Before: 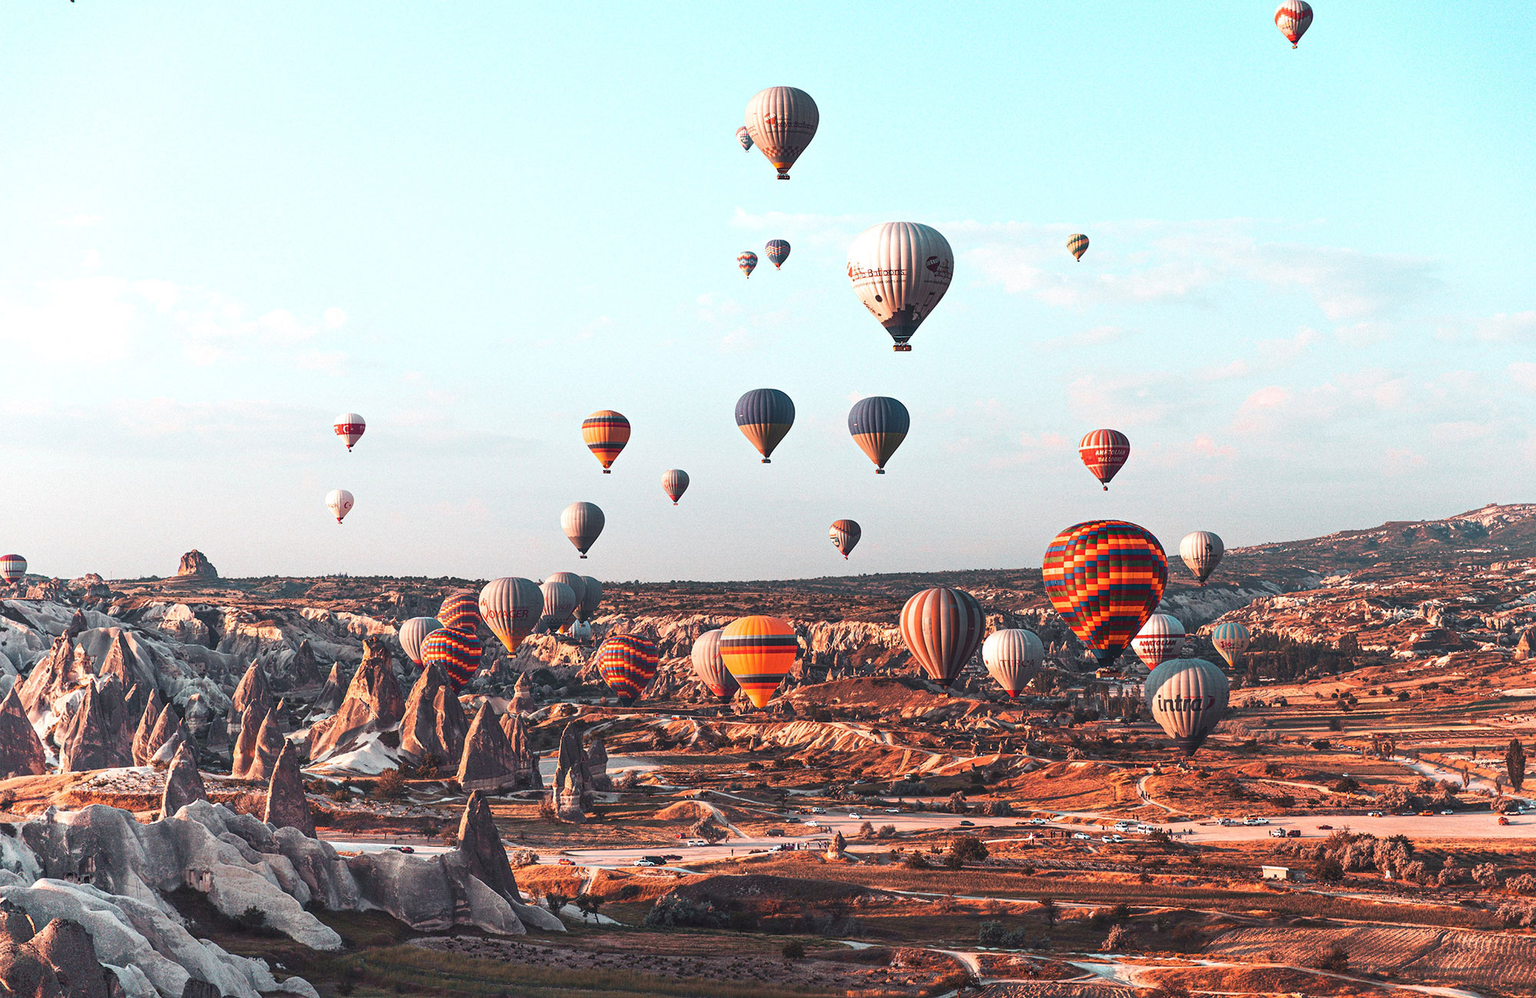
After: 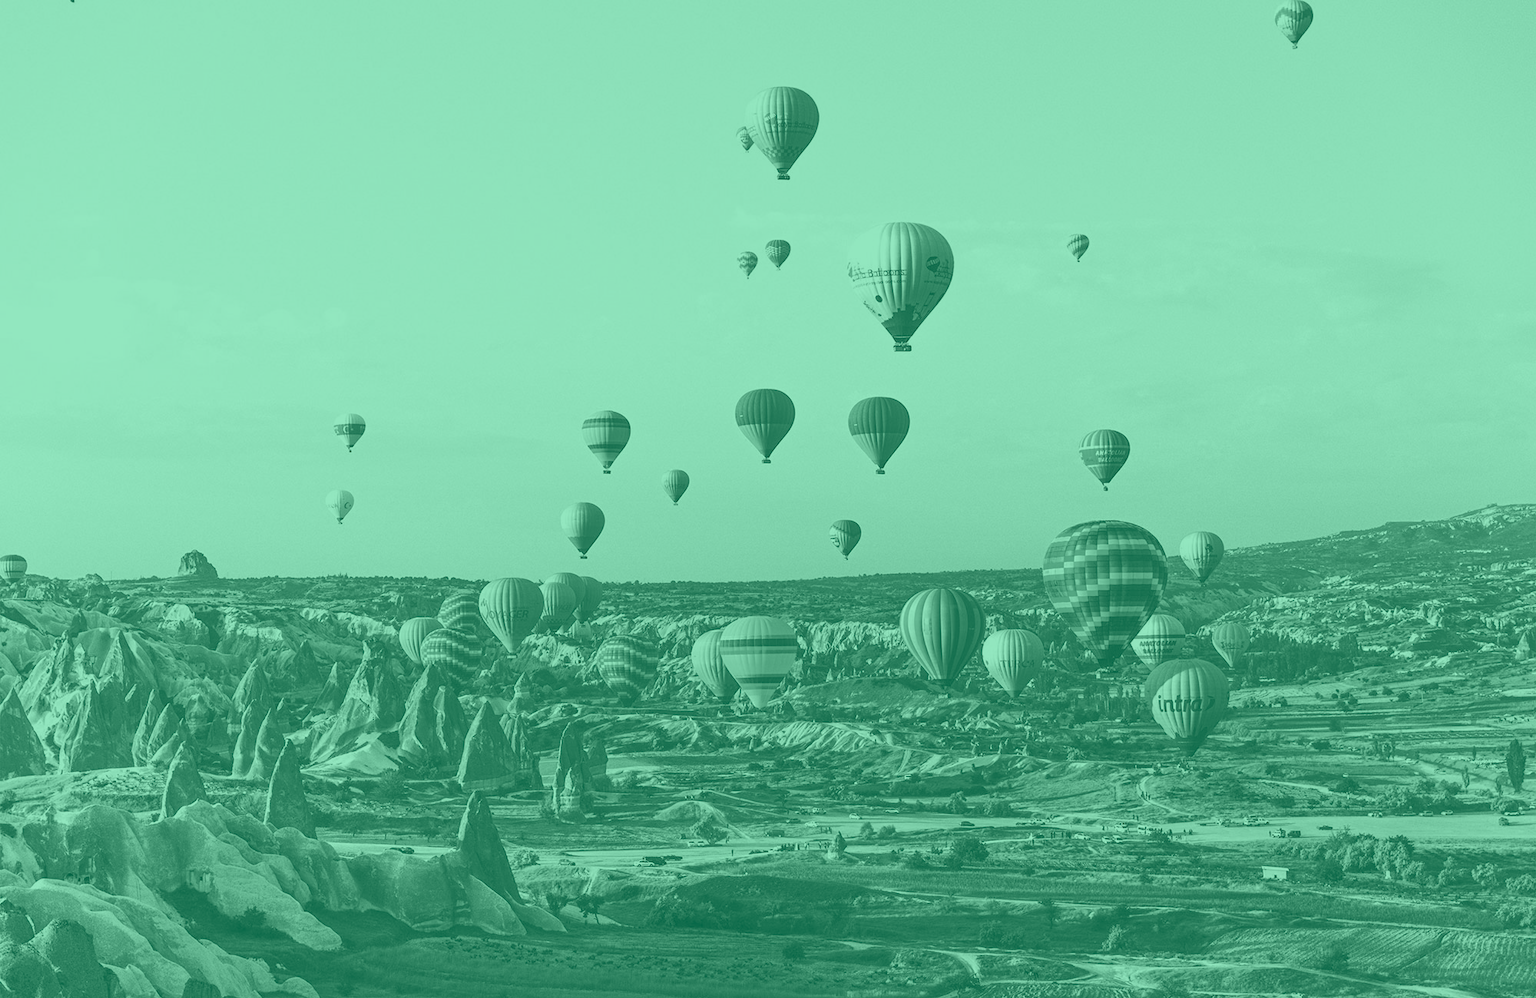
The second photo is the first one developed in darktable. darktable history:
colorize: hue 147.6°, saturation 65%, lightness 21.64%
color zones: curves: ch0 [(0, 0.613) (0.01, 0.613) (0.245, 0.448) (0.498, 0.529) (0.642, 0.665) (0.879, 0.777) (0.99, 0.613)]; ch1 [(0, 0) (0.143, 0) (0.286, 0) (0.429, 0) (0.571, 0) (0.714, 0) (0.857, 0)], mix -138.01%
